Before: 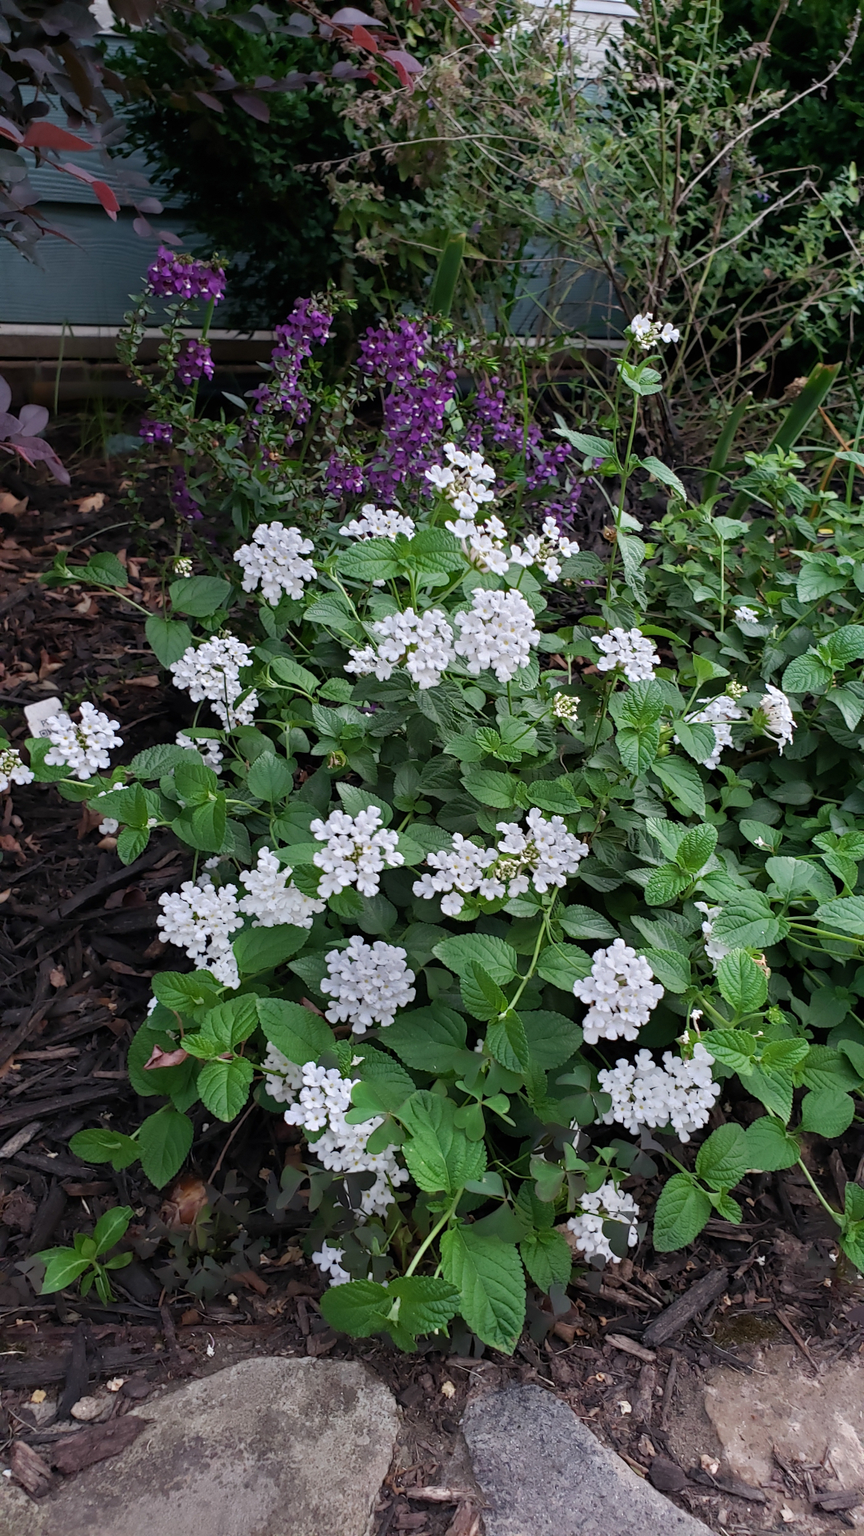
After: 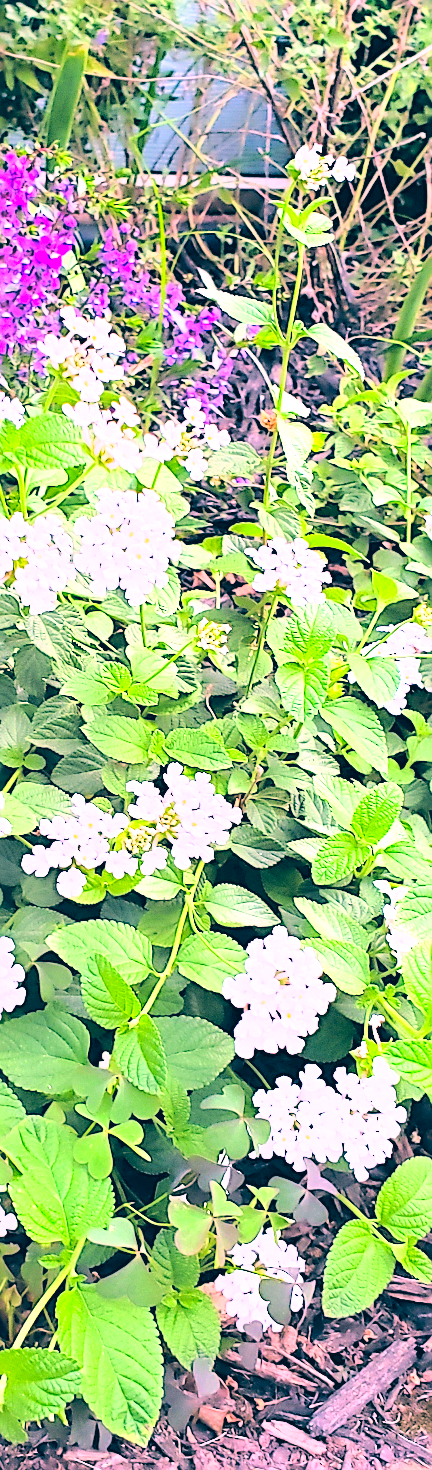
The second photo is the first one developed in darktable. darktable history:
exposure: black level correction 0, exposure 1.39 EV, compensate highlight preservation false
tone equalizer: -8 EV -0.404 EV, -7 EV -0.393 EV, -6 EV -0.305 EV, -5 EV -0.201 EV, -3 EV 0.21 EV, -2 EV 0.307 EV, -1 EV 0.398 EV, +0 EV 0.412 EV
color correction: highlights a* 17.05, highlights b* 0.209, shadows a* -15.27, shadows b* -14.15, saturation 1.48
contrast brightness saturation: brightness 0.276
base curve: curves: ch0 [(0, 0) (0.028, 0.03) (0.121, 0.232) (0.46, 0.748) (0.859, 0.968) (1, 1)]
crop: left 45.751%, top 12.911%, right 14.187%, bottom 9.852%
sharpen: amount 0.535
